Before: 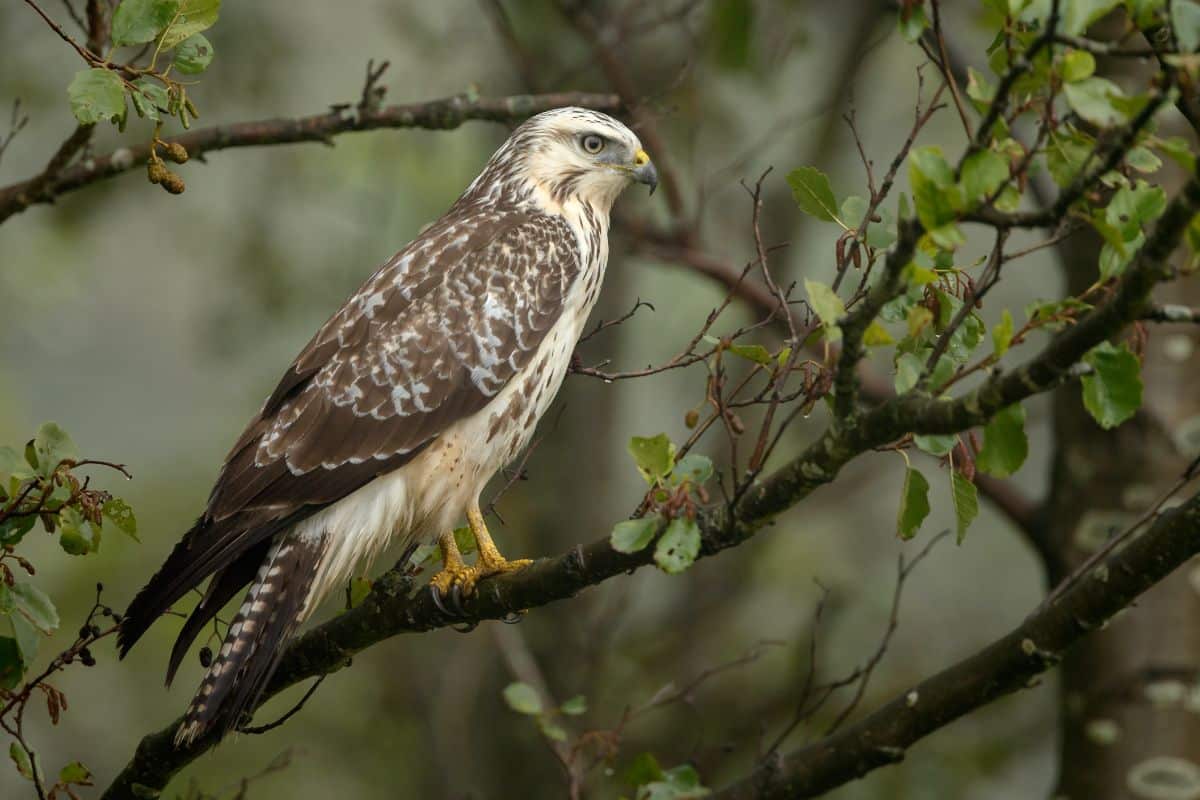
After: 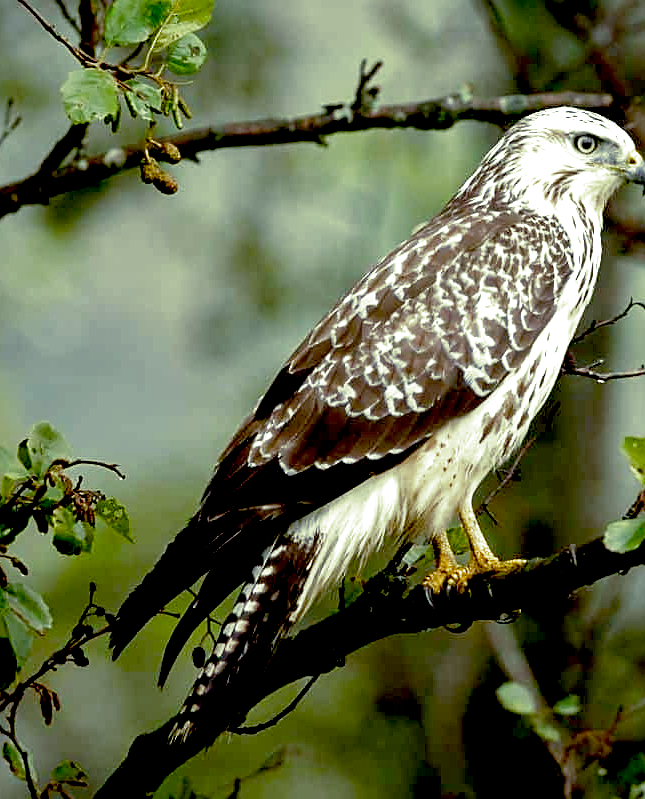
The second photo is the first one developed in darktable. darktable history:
exposure: black level correction 0.035, exposure 0.9 EV, compensate highlight preservation false
sharpen: radius 1.967
color calibration: x 0.37, y 0.382, temperature 4313.32 K
crop: left 0.587%, right 45.588%, bottom 0.086%
color zones: curves: ch1 [(0, 0.469) (0.01, 0.469) (0.12, 0.446) (0.248, 0.469) (0.5, 0.5) (0.748, 0.5) (0.99, 0.469) (1, 0.469)]
split-toning: shadows › hue 290.82°, shadows › saturation 0.34, highlights › saturation 0.38, balance 0, compress 50%
white balance: red 0.976, blue 1.04
